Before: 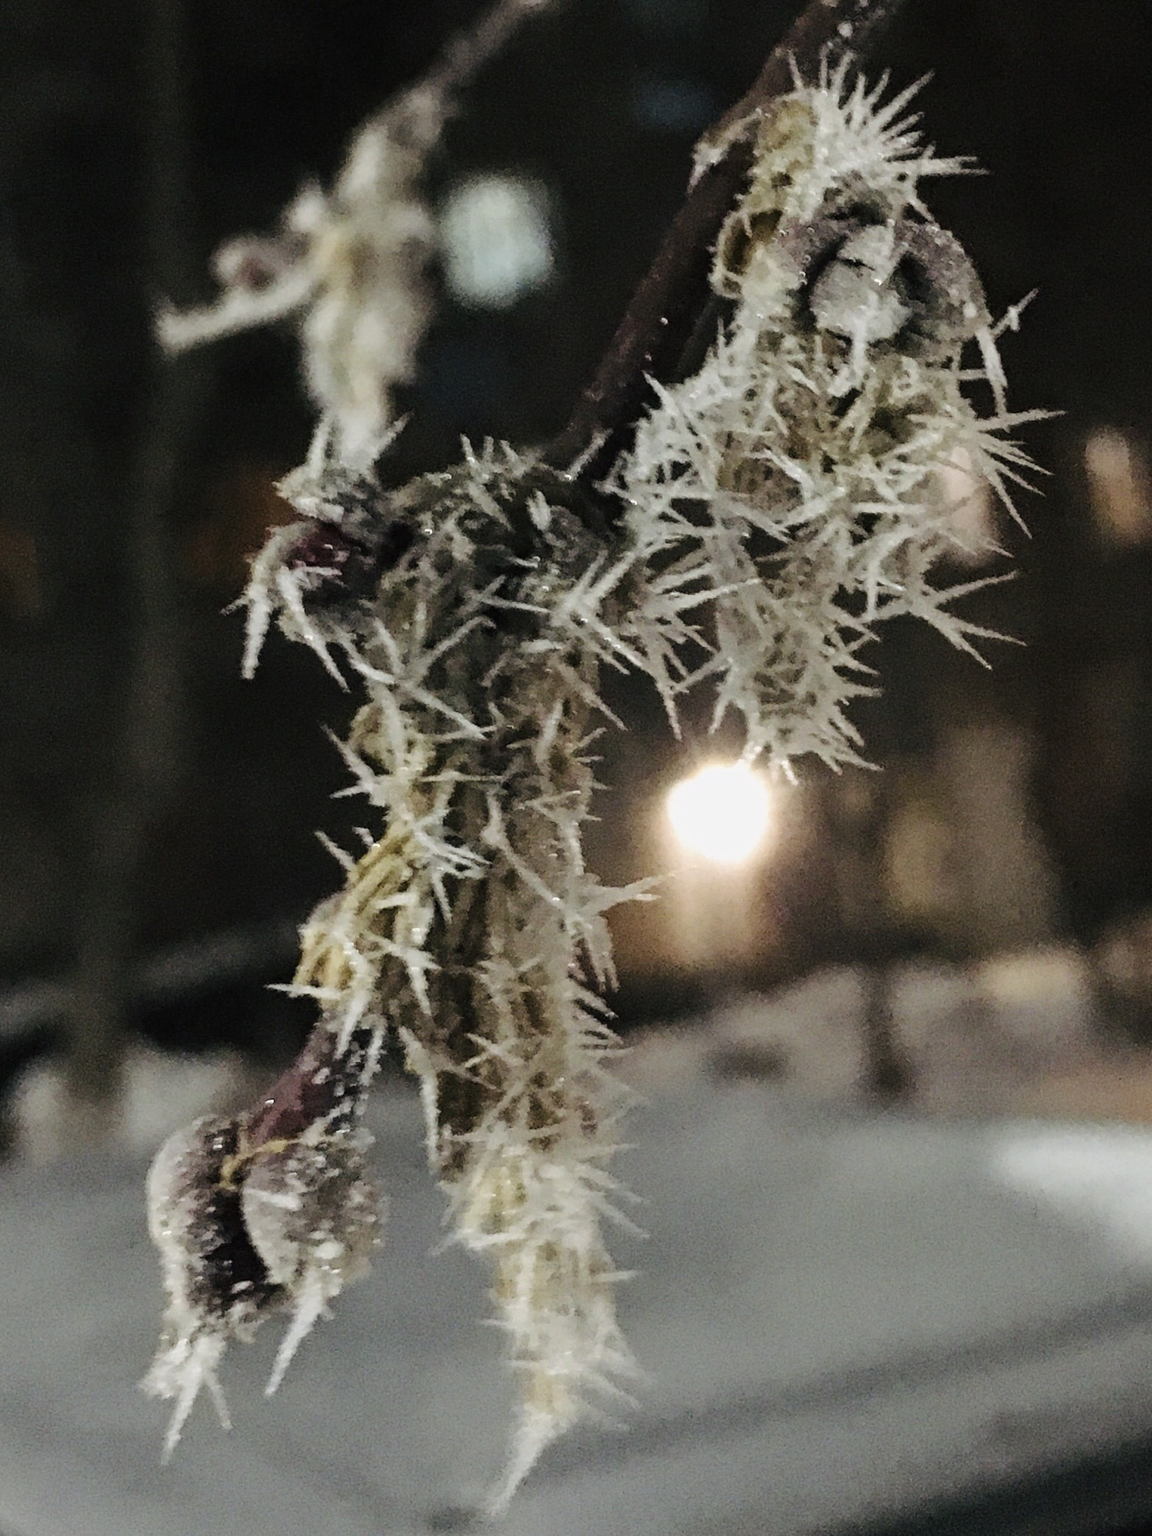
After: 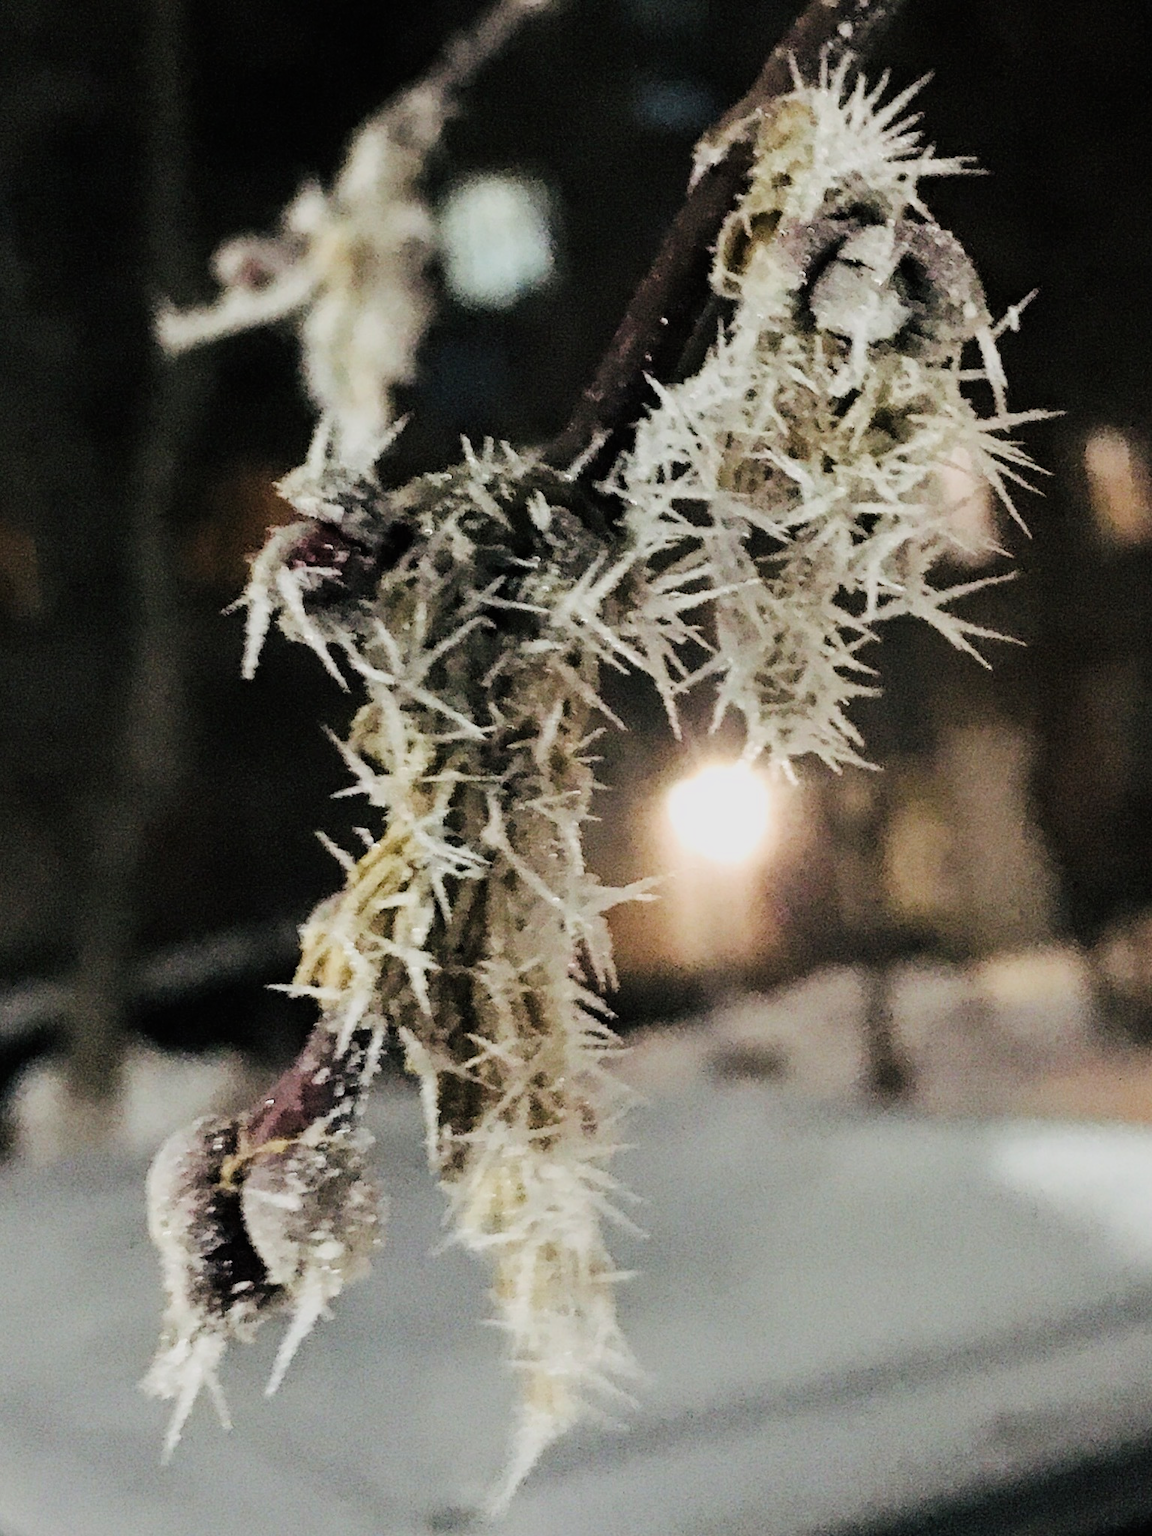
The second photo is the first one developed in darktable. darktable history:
filmic rgb: black relative exposure -7.65 EV, white relative exposure 4.56 EV, hardness 3.61
exposure: exposure 0.74 EV, compensate highlight preservation false
